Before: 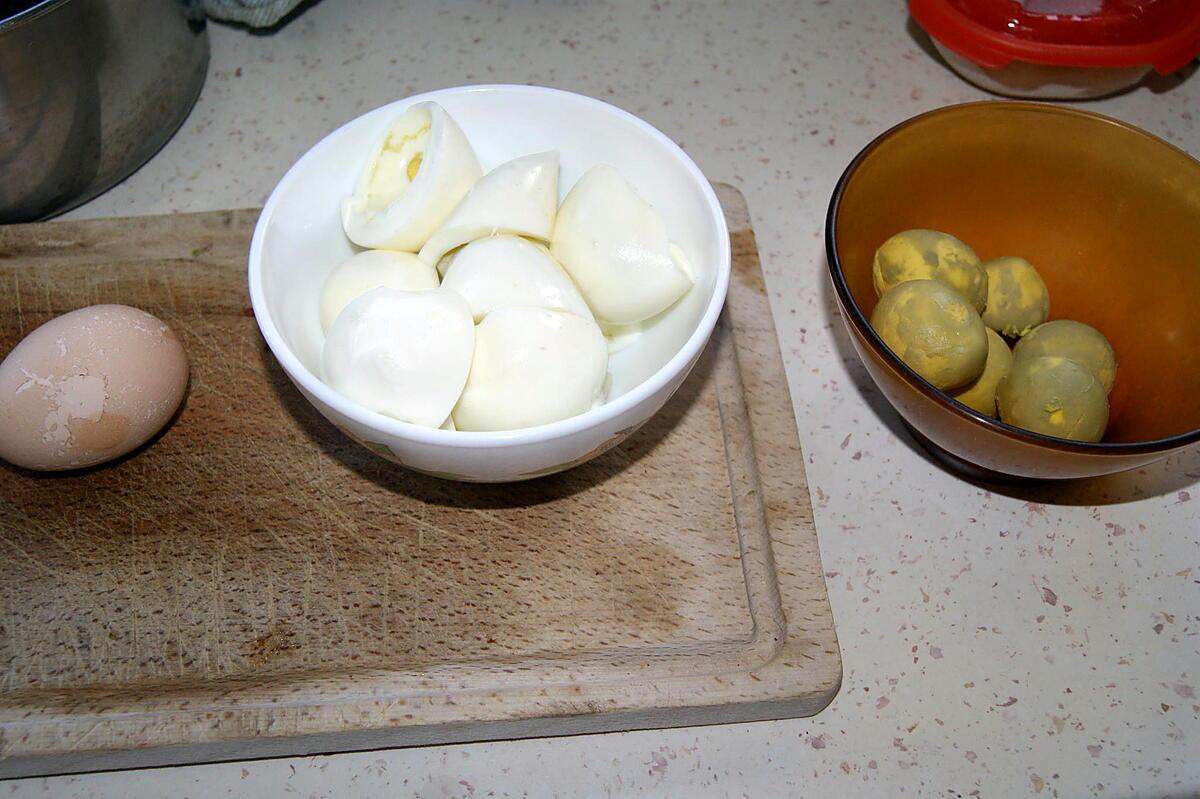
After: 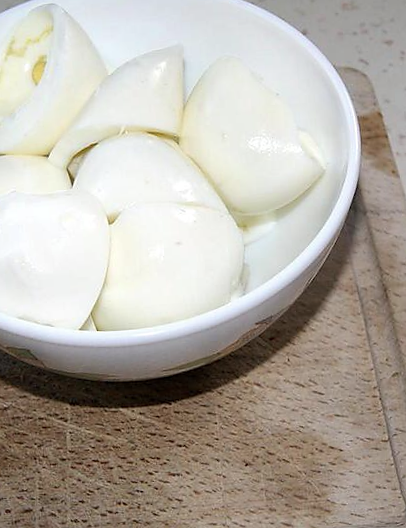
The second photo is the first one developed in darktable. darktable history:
crop and rotate: left 29.476%, top 10.214%, right 35.32%, bottom 17.333%
contrast brightness saturation: saturation -0.17
rotate and perspective: rotation -3.52°, crop left 0.036, crop right 0.964, crop top 0.081, crop bottom 0.919
sharpen: radius 1, threshold 1
